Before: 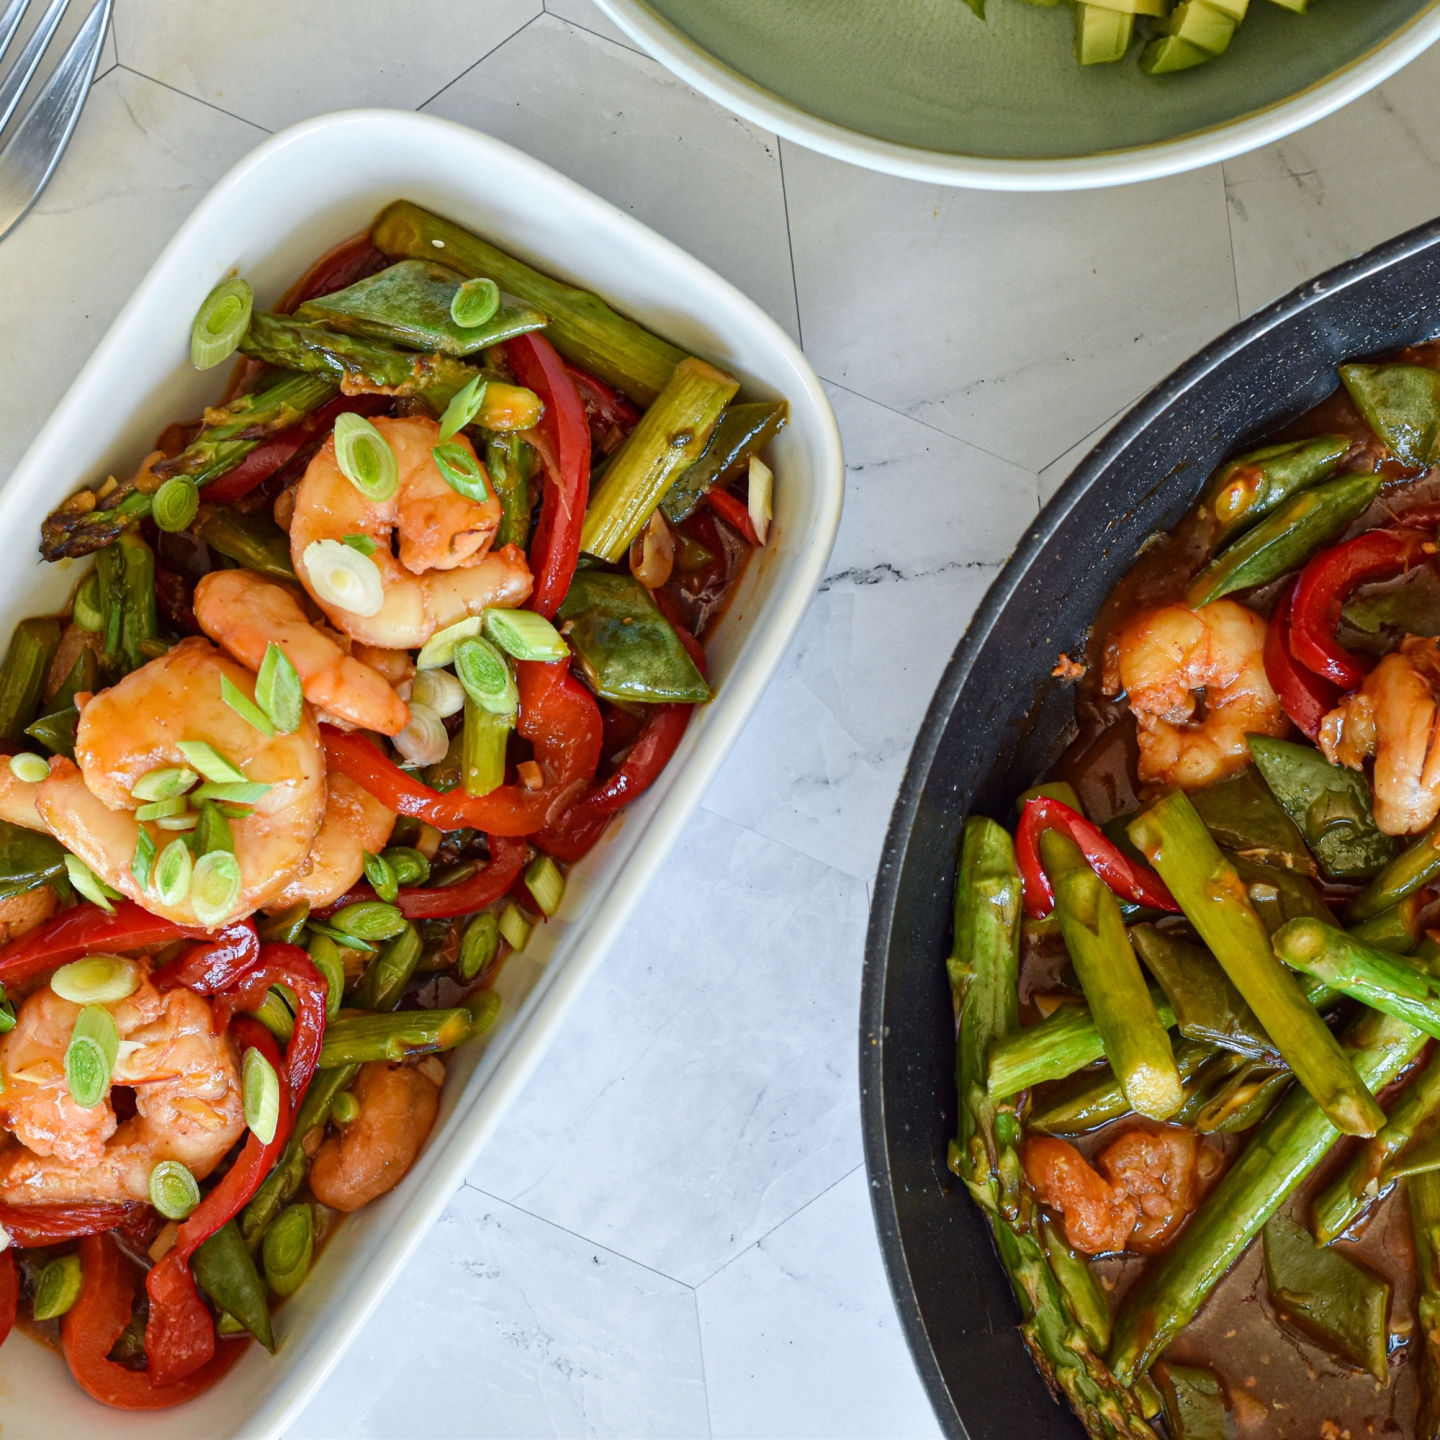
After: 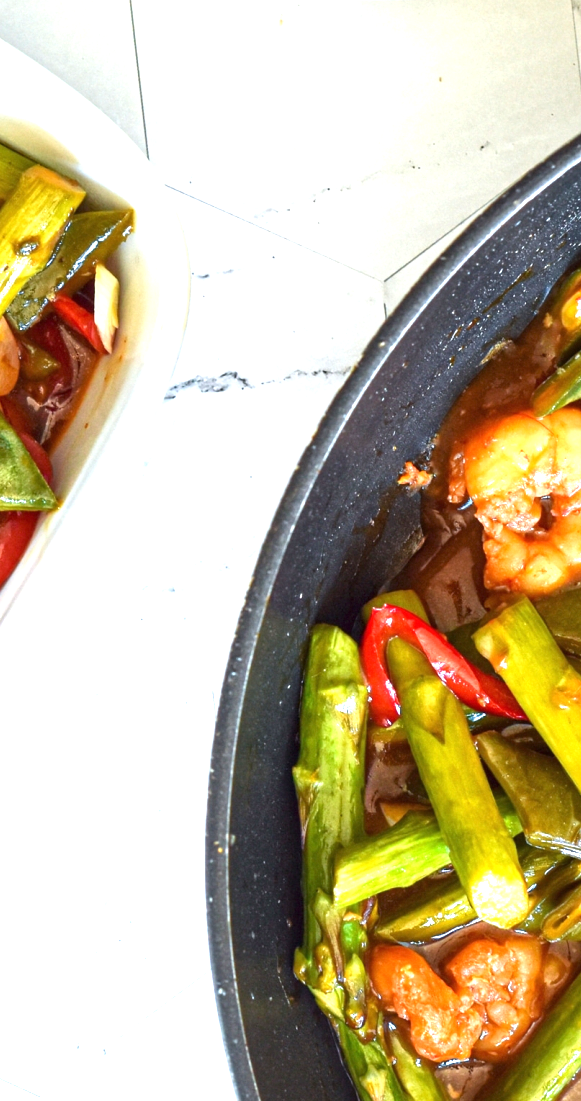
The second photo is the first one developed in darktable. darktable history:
crop: left 45.424%, top 13.372%, right 14.173%, bottom 10.147%
exposure: black level correction 0, exposure 1.456 EV, compensate highlight preservation false
